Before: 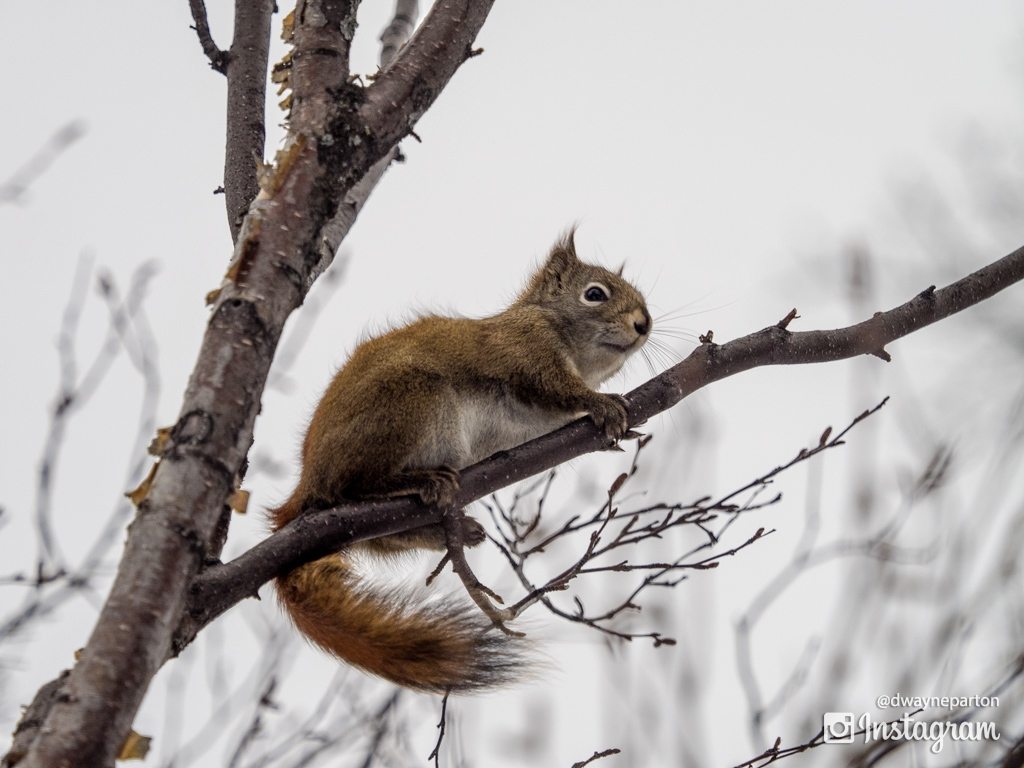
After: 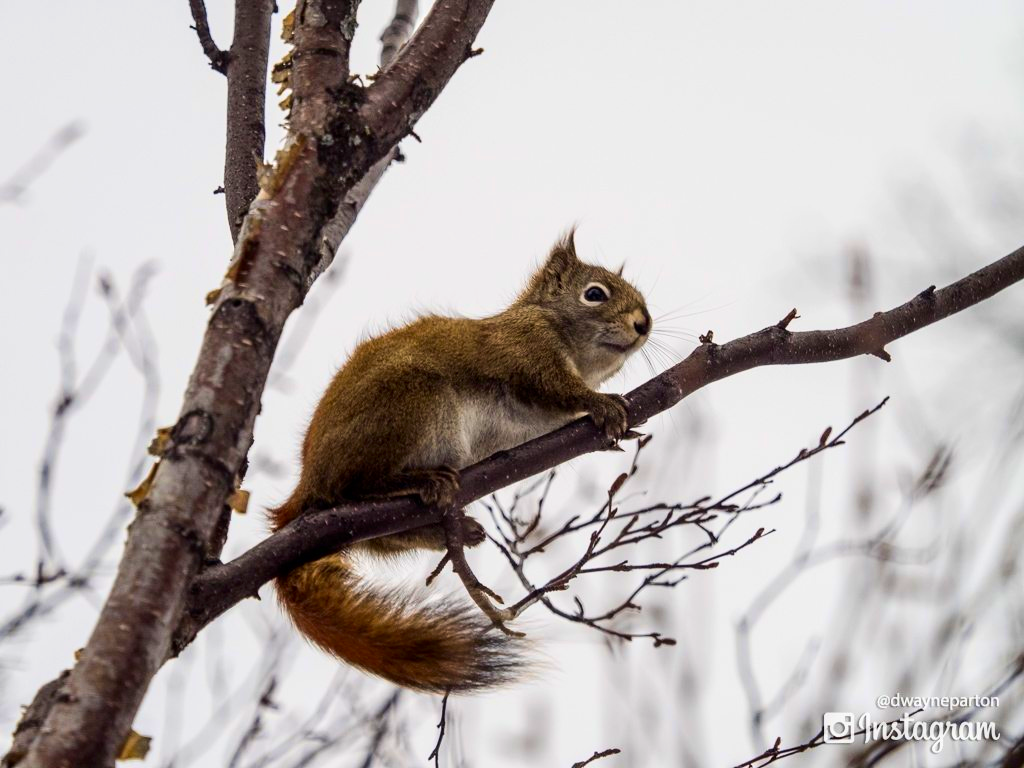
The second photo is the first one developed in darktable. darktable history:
velvia: on, module defaults
contrast brightness saturation: contrast 0.18, saturation 0.299
